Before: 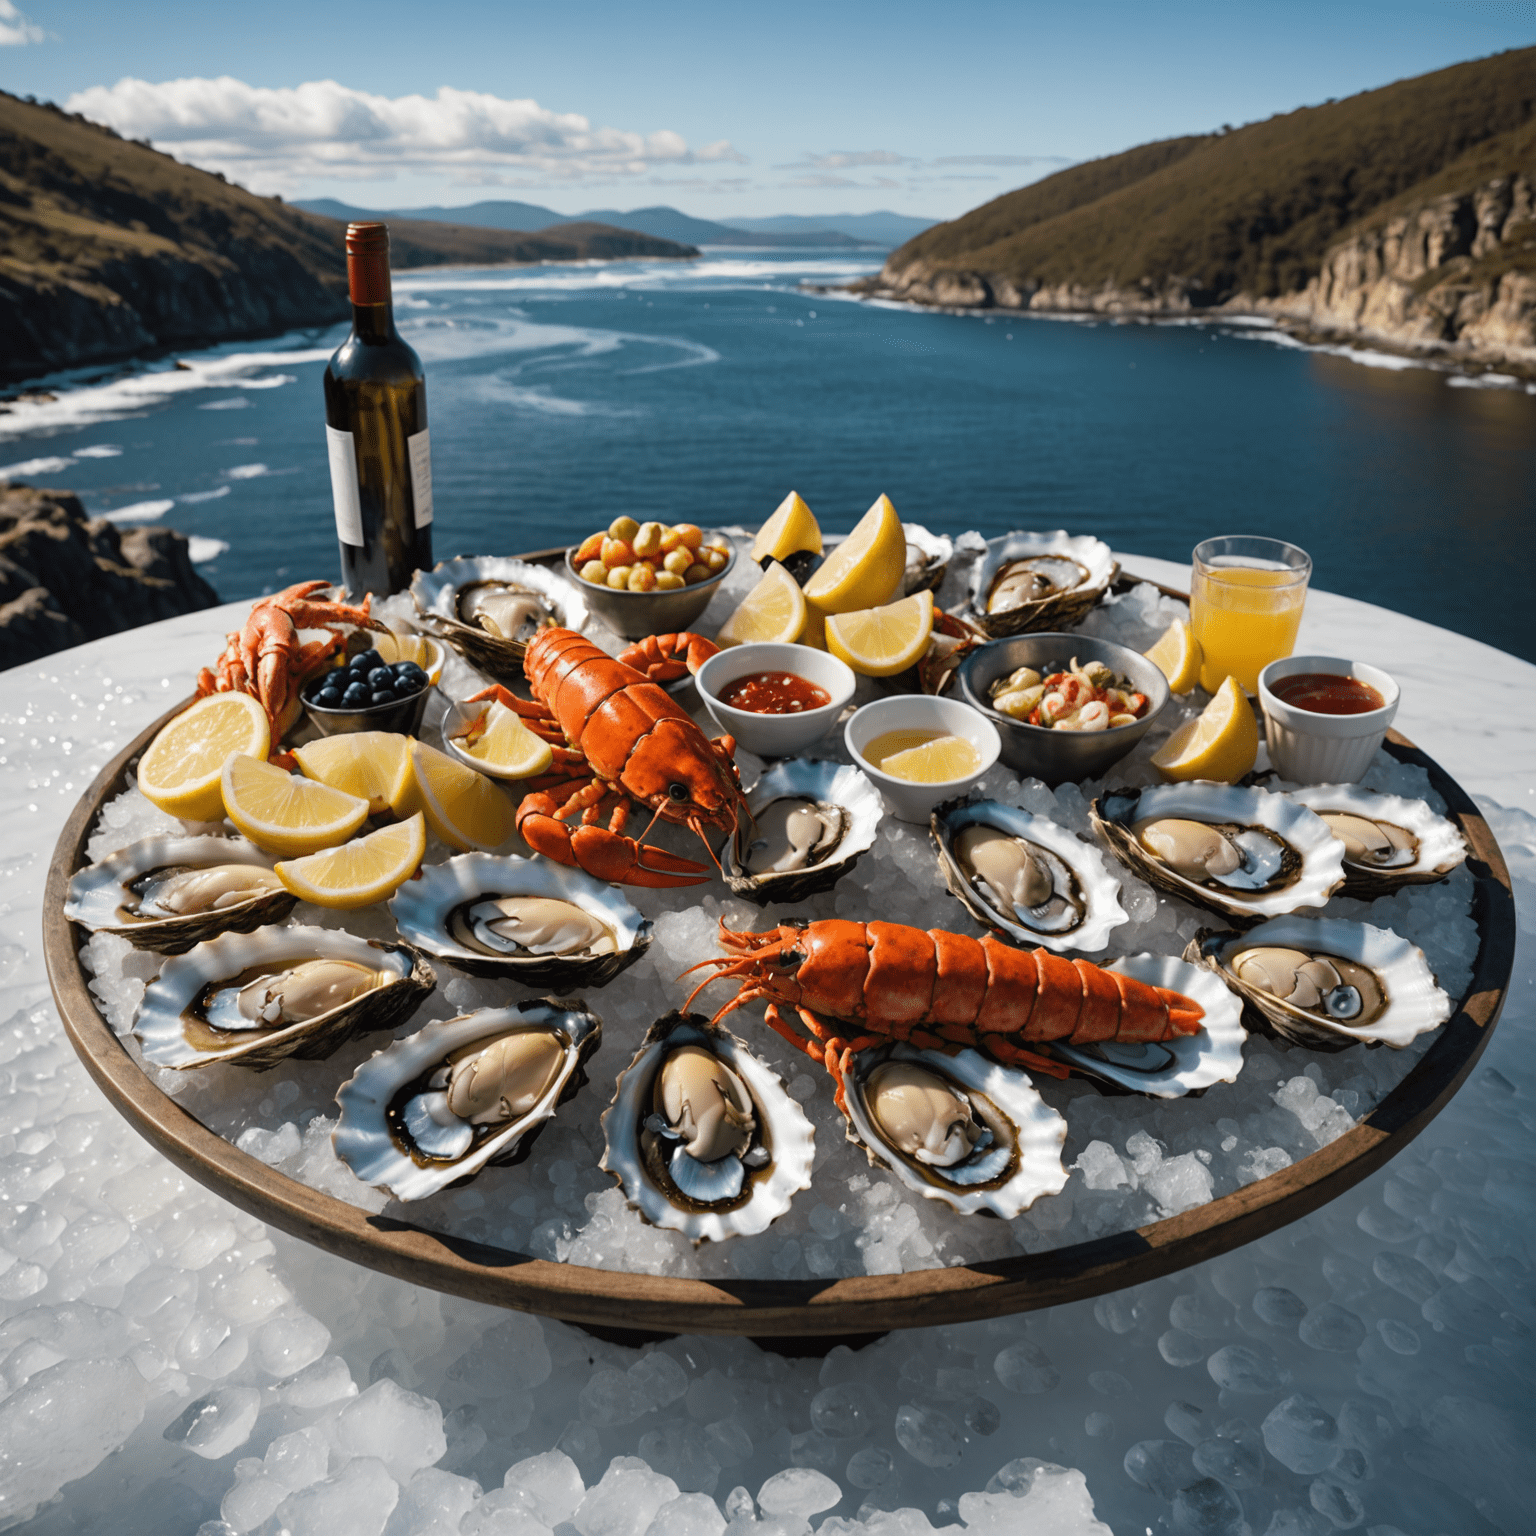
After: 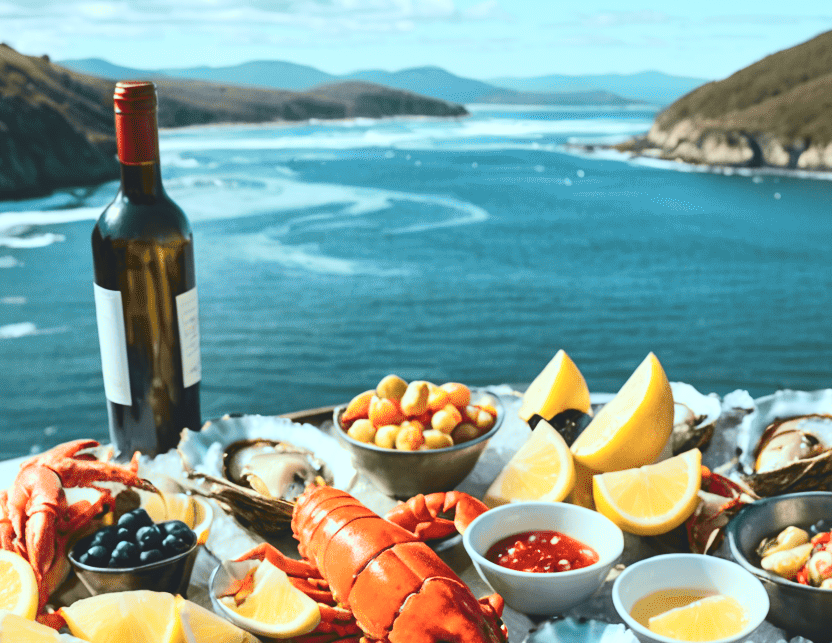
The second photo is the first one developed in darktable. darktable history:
tone curve: curves: ch0 [(0, 0.11) (0.181, 0.223) (0.405, 0.46) (0.456, 0.528) (0.634, 0.728) (0.877, 0.89) (0.984, 0.935)]; ch1 [(0, 0.052) (0.443, 0.43) (0.492, 0.485) (0.566, 0.579) (0.595, 0.625) (0.608, 0.654) (0.65, 0.708) (1, 0.961)]; ch2 [(0, 0) (0.33, 0.301) (0.421, 0.443) (0.447, 0.489) (0.495, 0.492) (0.537, 0.57) (0.586, 0.591) (0.663, 0.686) (1, 1)], color space Lab, independent channels, preserve colors none
color correction: highlights a* -10.04, highlights b* -10.03
exposure: exposure 0.769 EV, compensate highlight preservation false
crop: left 15.126%, top 9.186%, right 30.653%, bottom 48.908%
